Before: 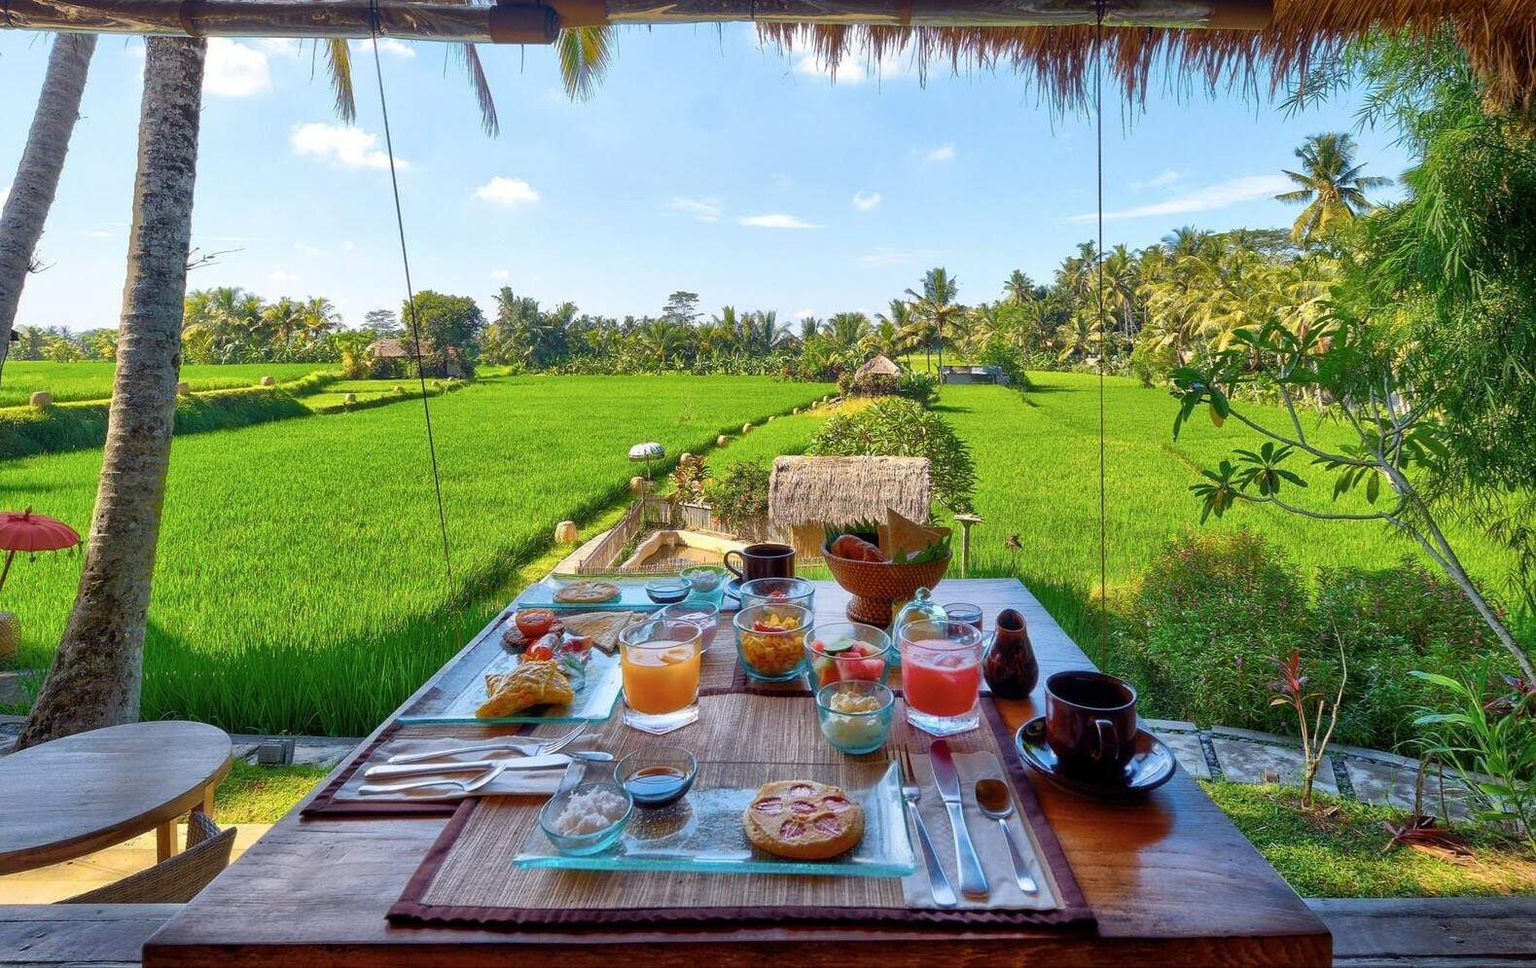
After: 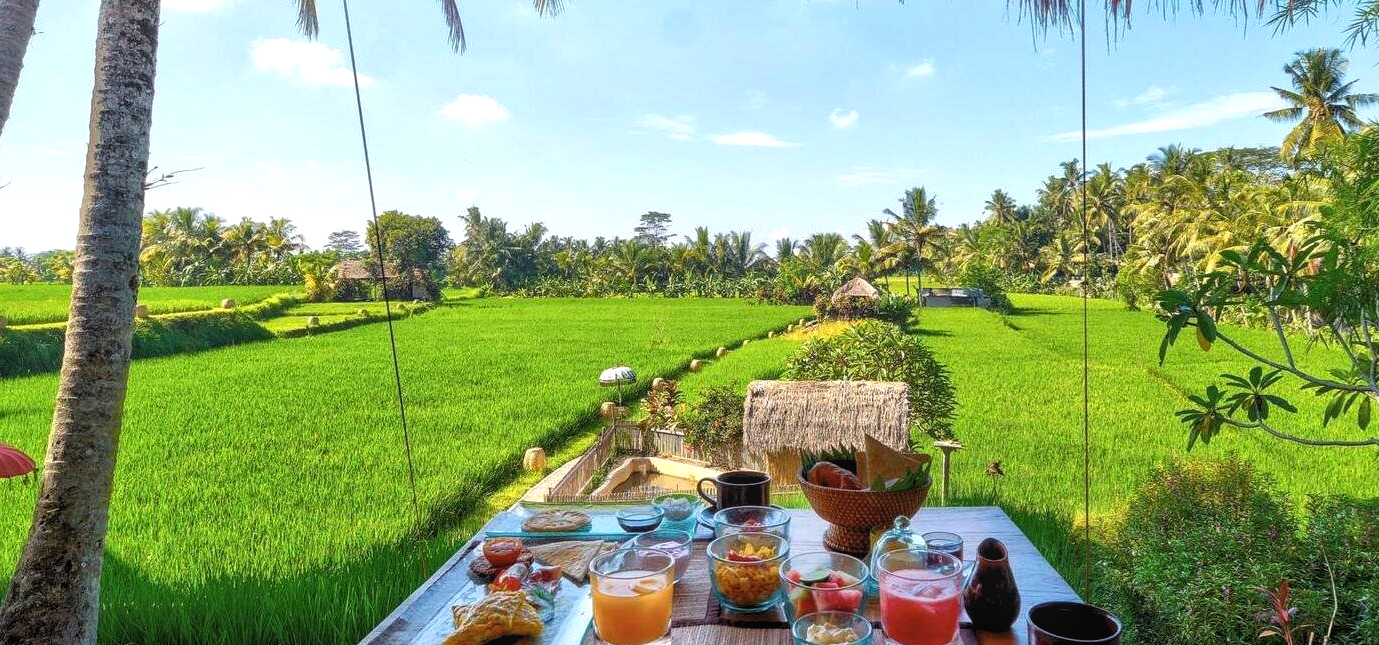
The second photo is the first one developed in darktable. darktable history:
levels: levels [0.062, 0.494, 0.925]
crop: left 3.029%, top 8.85%, right 9.613%, bottom 26.322%
local contrast: detail 109%
